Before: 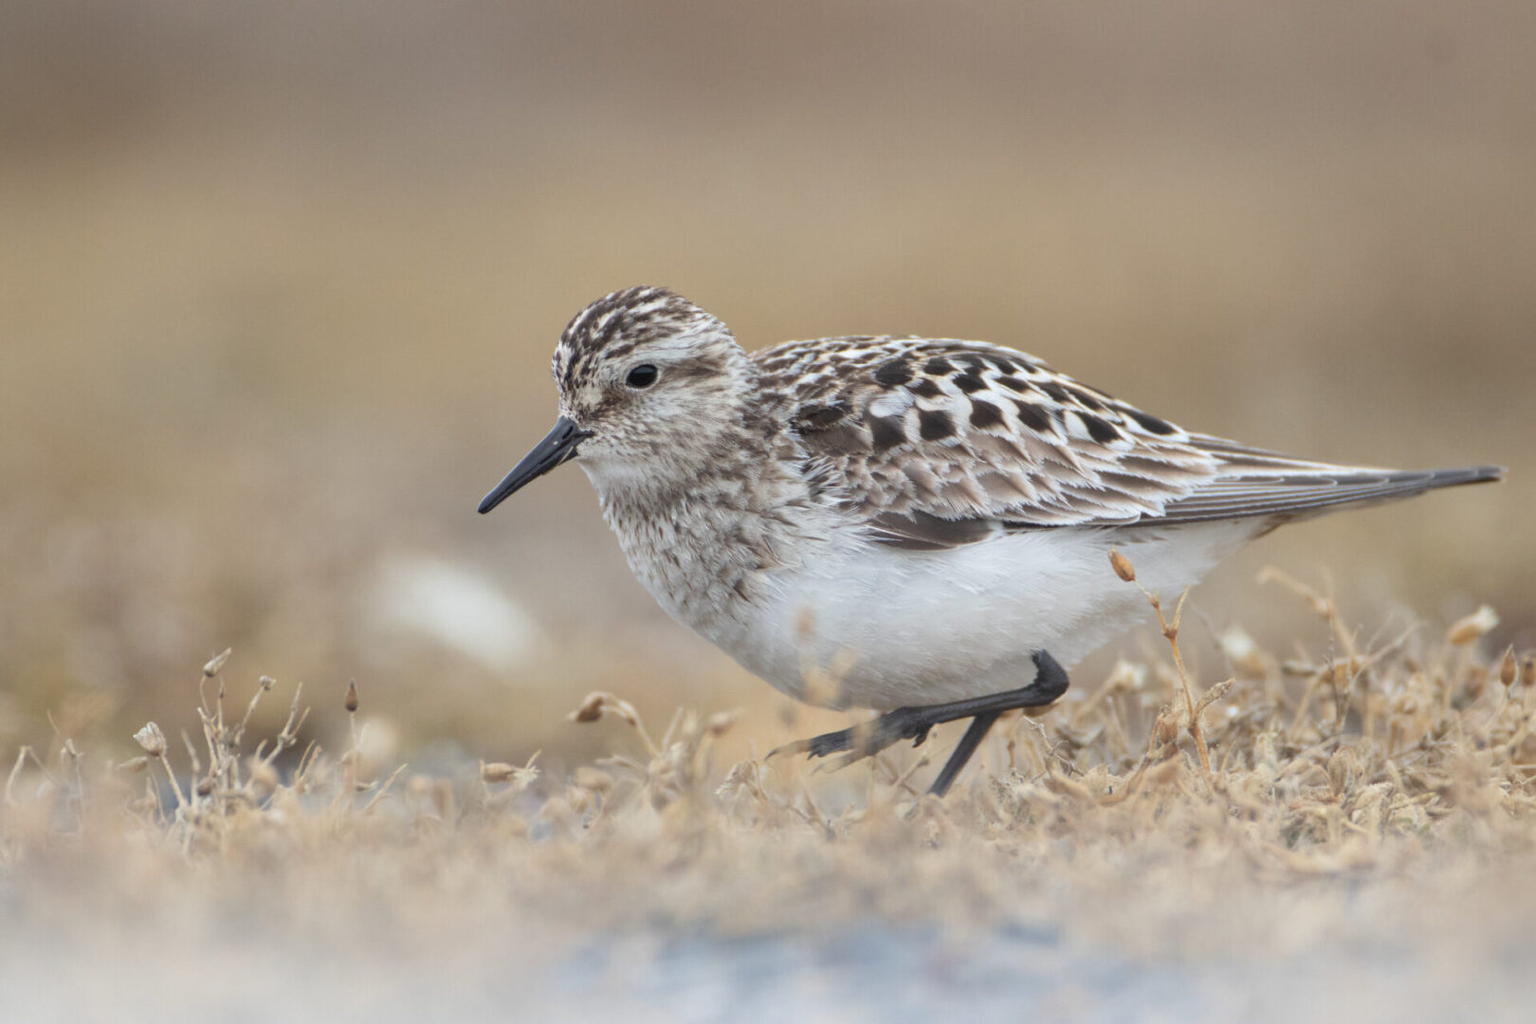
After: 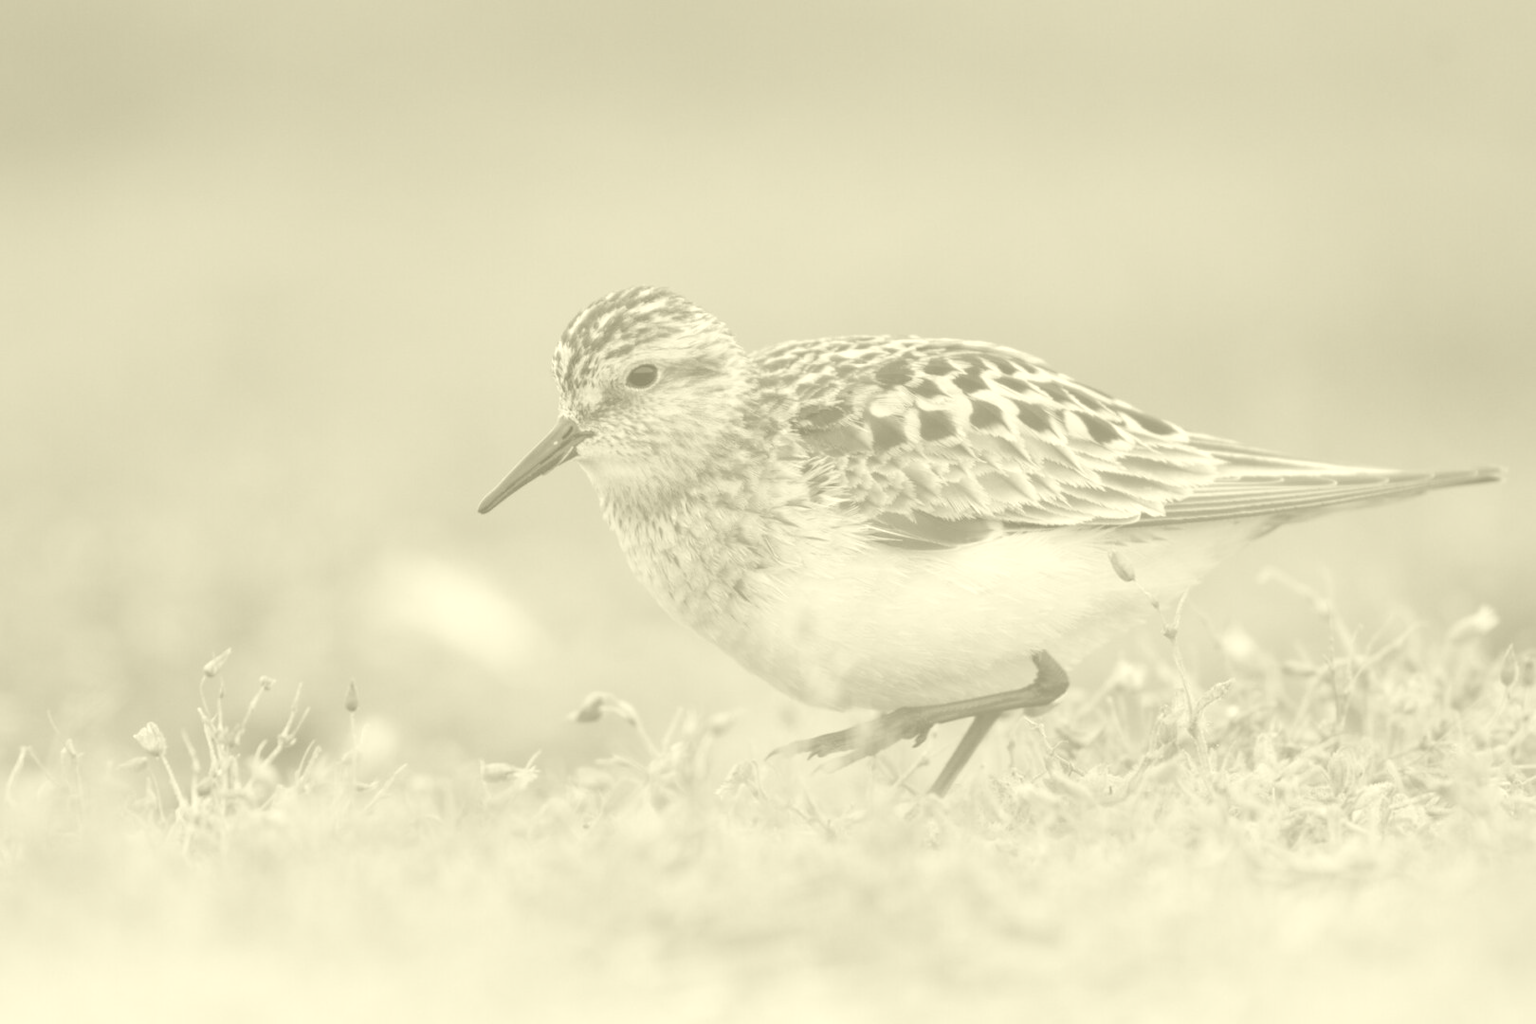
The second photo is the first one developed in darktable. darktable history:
colorize: hue 43.2°, saturation 40%, version 1
